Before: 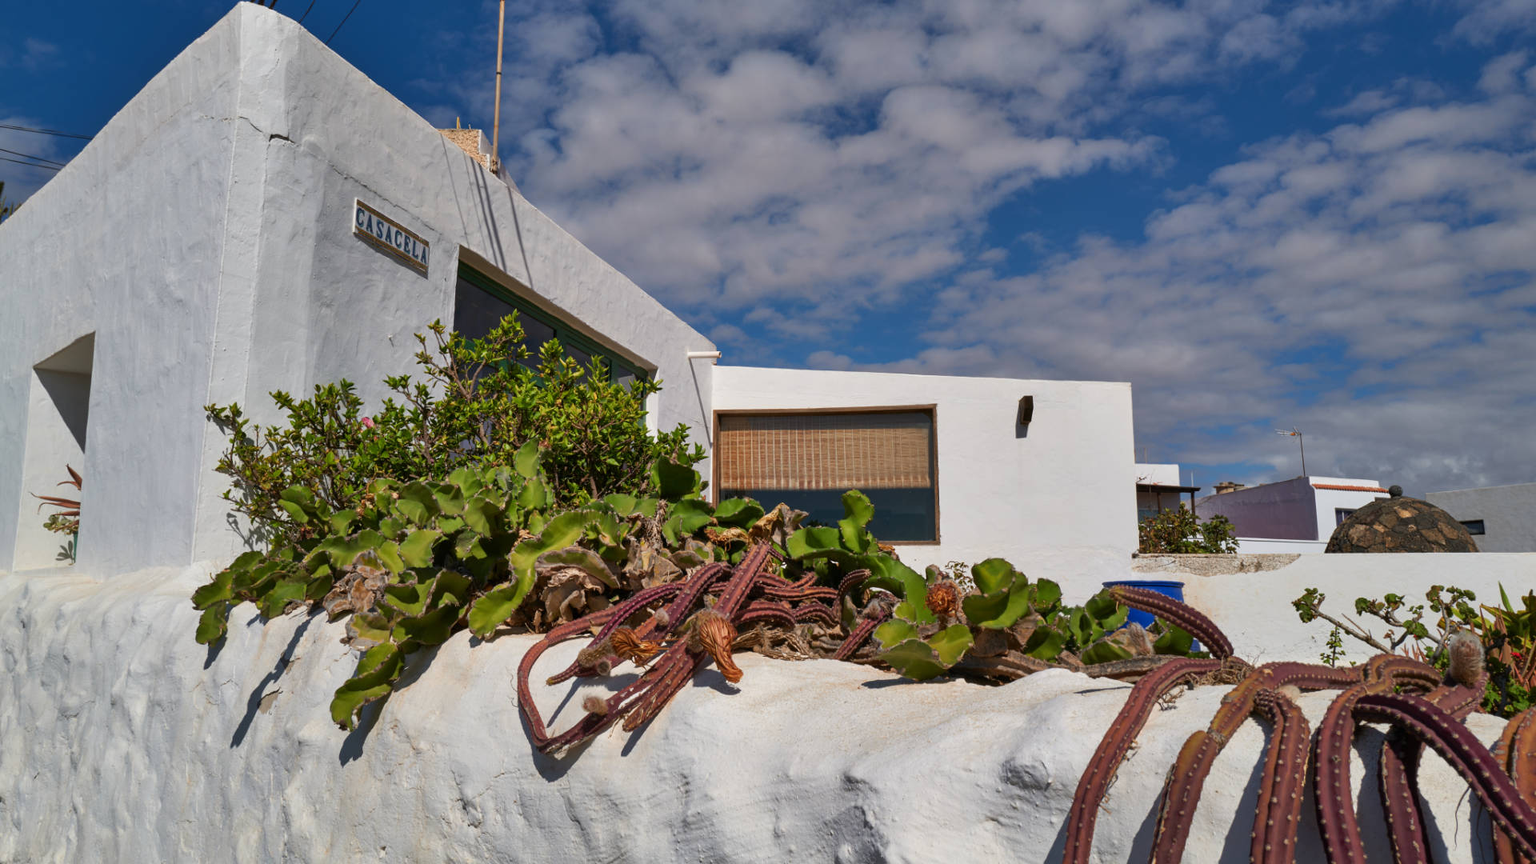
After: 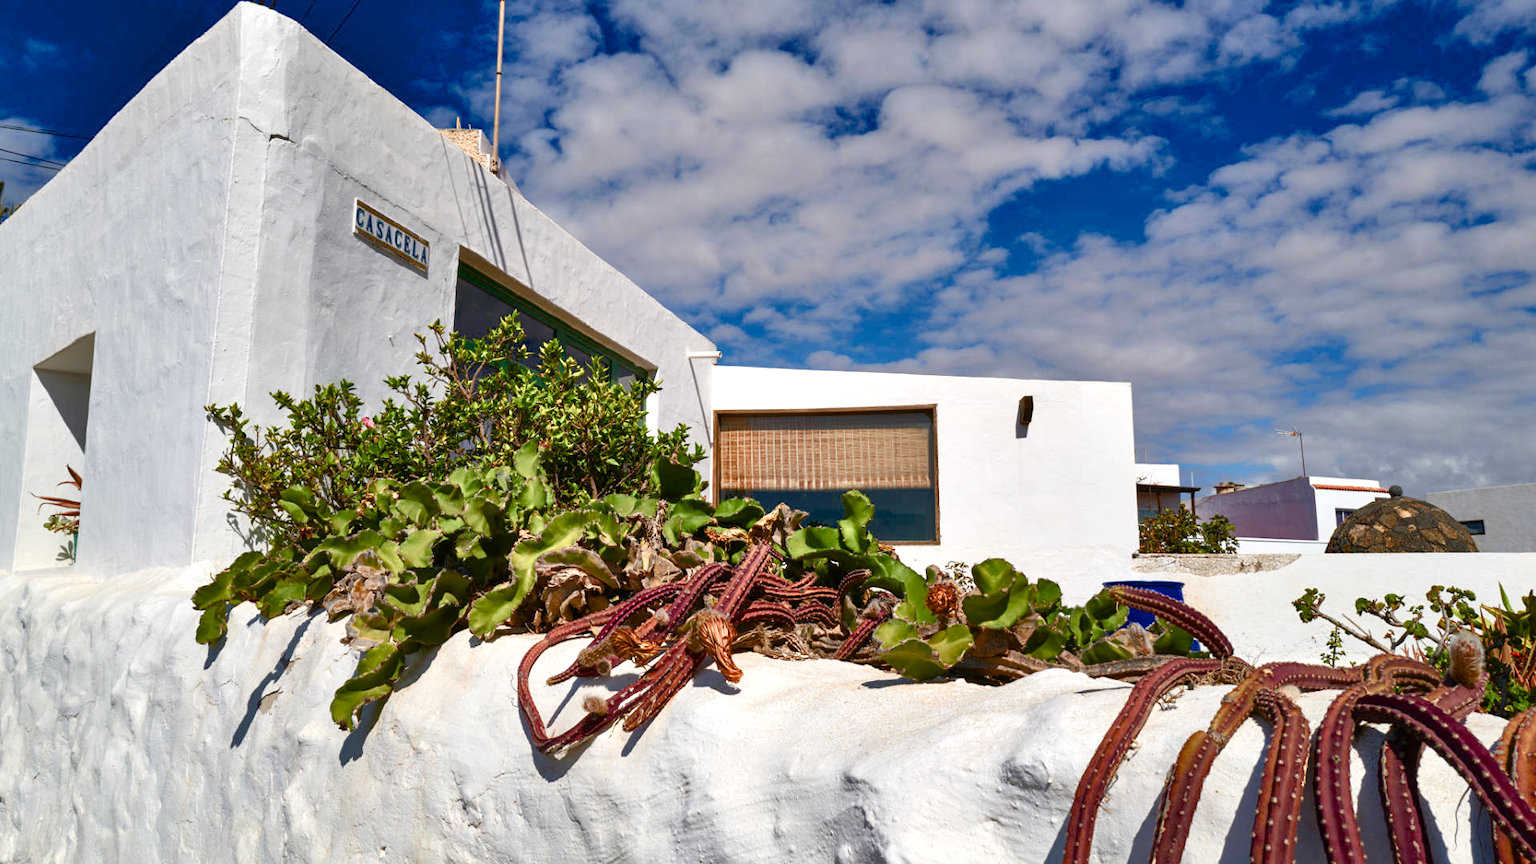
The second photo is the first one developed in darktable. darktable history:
exposure: exposure 0.605 EV, compensate highlight preservation false
color balance rgb: perceptual saturation grading › global saturation 20%, perceptual saturation grading › highlights -49.9%, perceptual saturation grading › shadows 25.723%, global vibrance 15.888%, saturation formula JzAzBz (2021)
